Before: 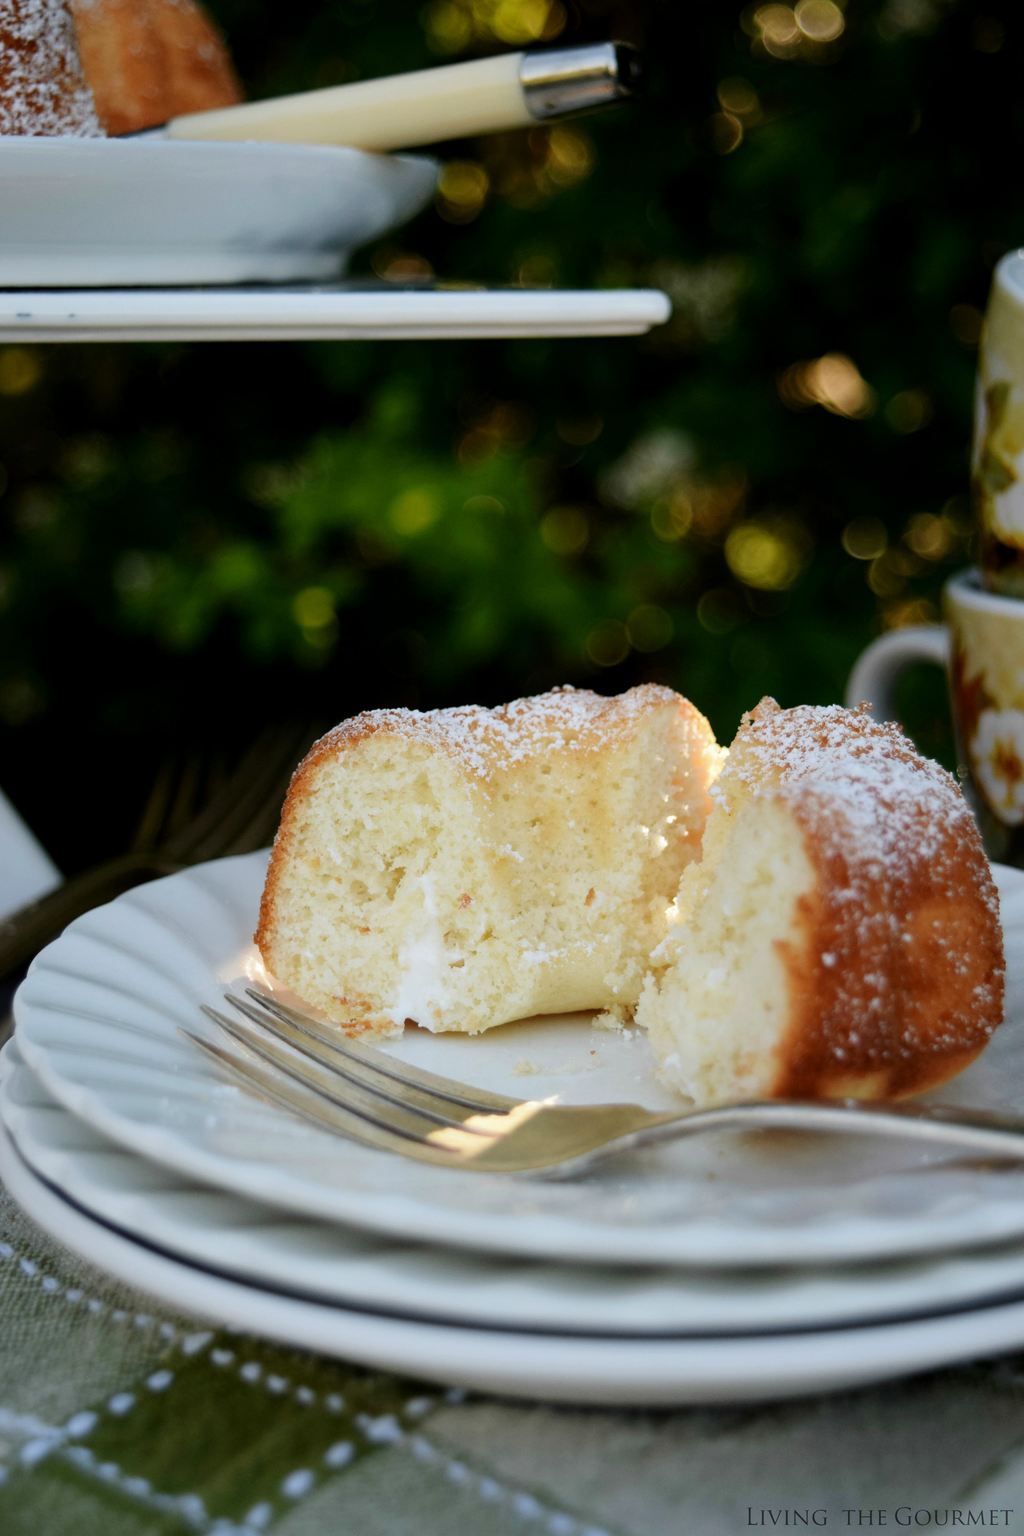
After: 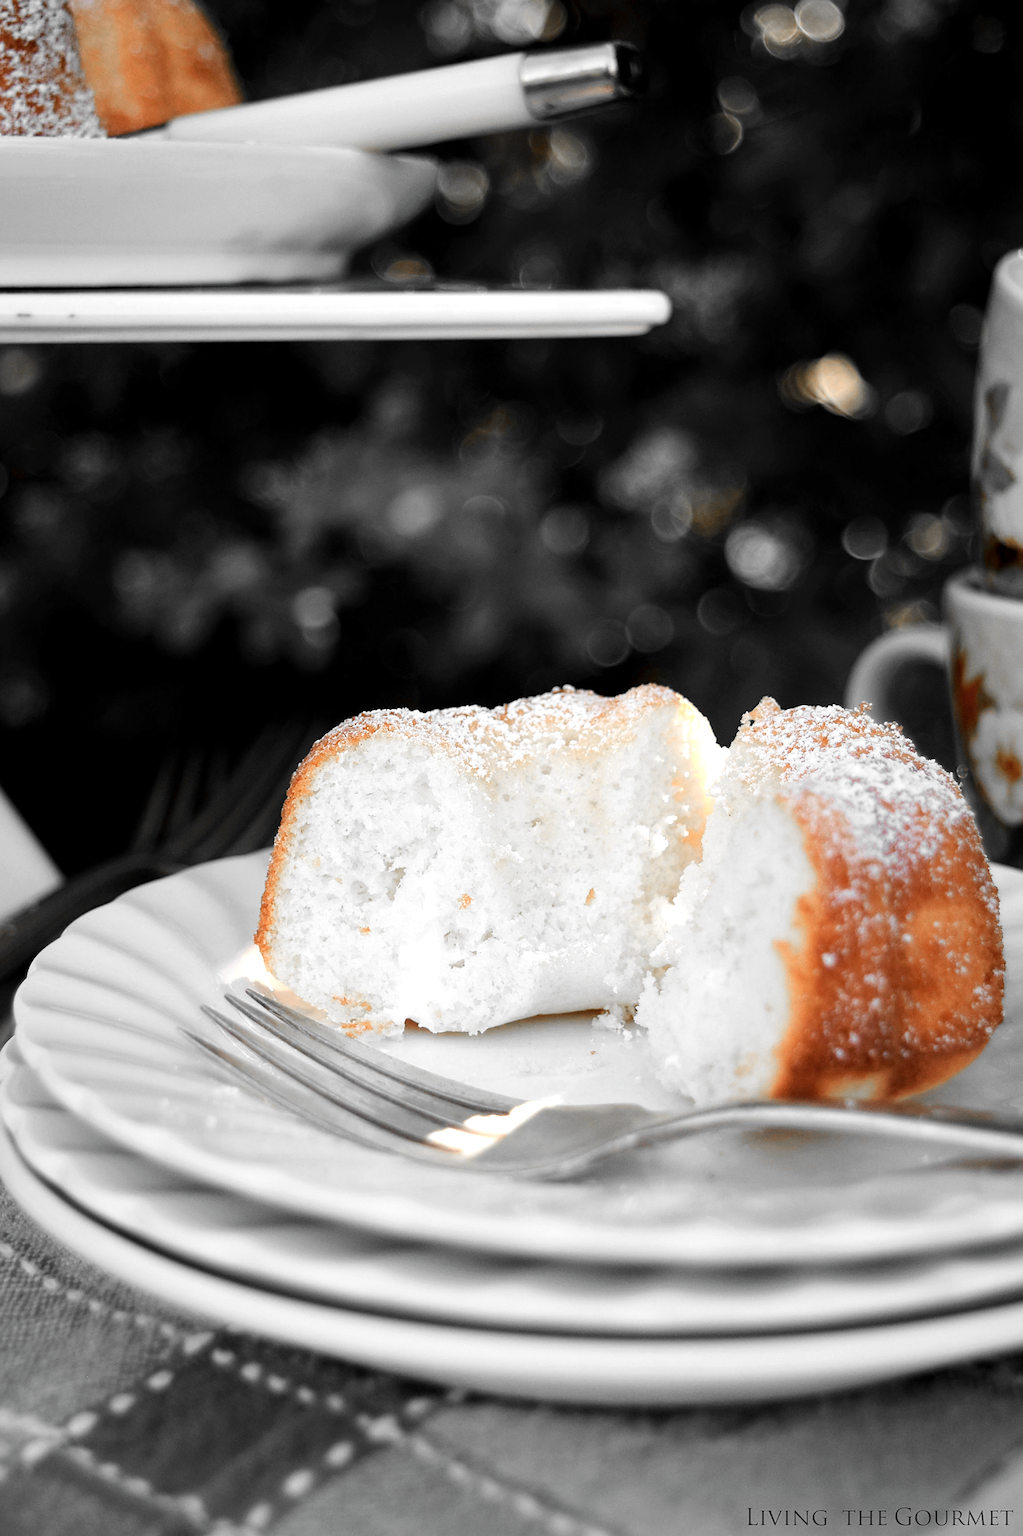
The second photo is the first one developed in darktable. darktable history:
sharpen: on, module defaults
exposure: exposure 0.601 EV, compensate highlight preservation false
color zones: curves: ch0 [(0, 0.65) (0.096, 0.644) (0.221, 0.539) (0.429, 0.5) (0.571, 0.5) (0.714, 0.5) (0.857, 0.5) (1, 0.65)]; ch1 [(0, 0.5) (0.143, 0.5) (0.257, -0.002) (0.429, 0.04) (0.571, -0.001) (0.714, -0.015) (0.857, 0.024) (1, 0.5)]
